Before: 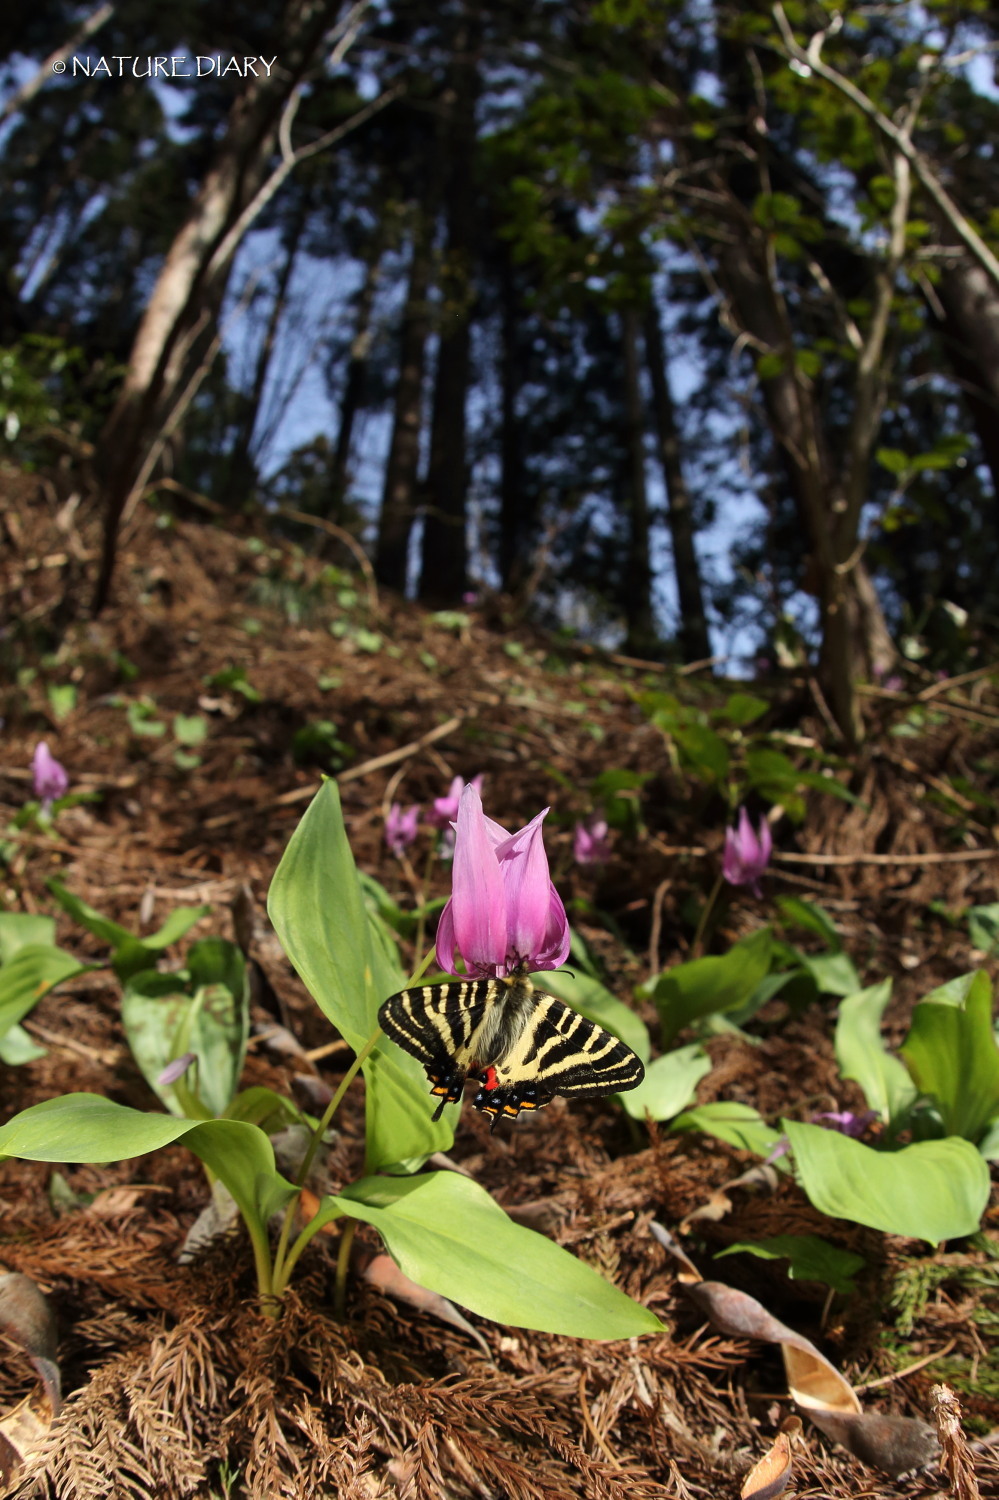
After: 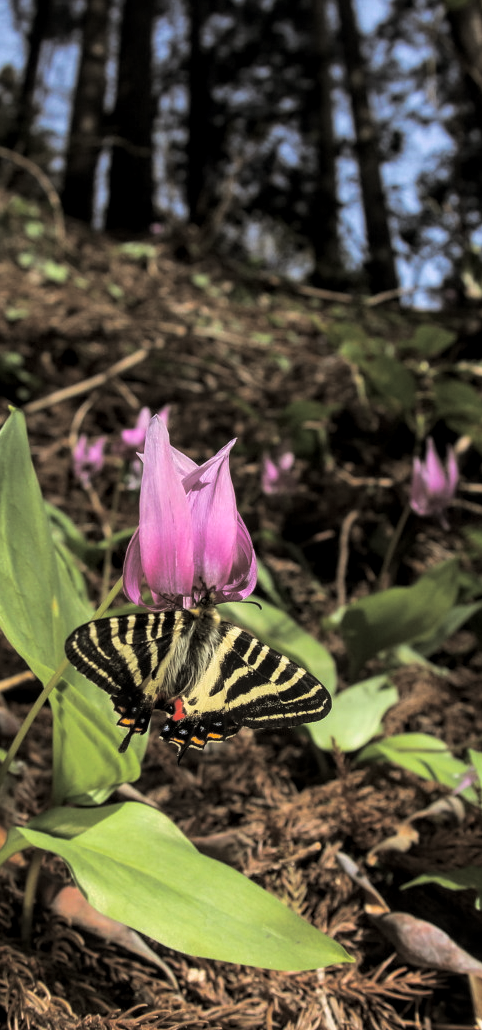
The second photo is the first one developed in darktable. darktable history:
local contrast: detail 130%
split-toning: shadows › hue 46.8°, shadows › saturation 0.17, highlights › hue 316.8°, highlights › saturation 0.27, balance -51.82
crop: left 31.379%, top 24.658%, right 20.326%, bottom 6.628%
